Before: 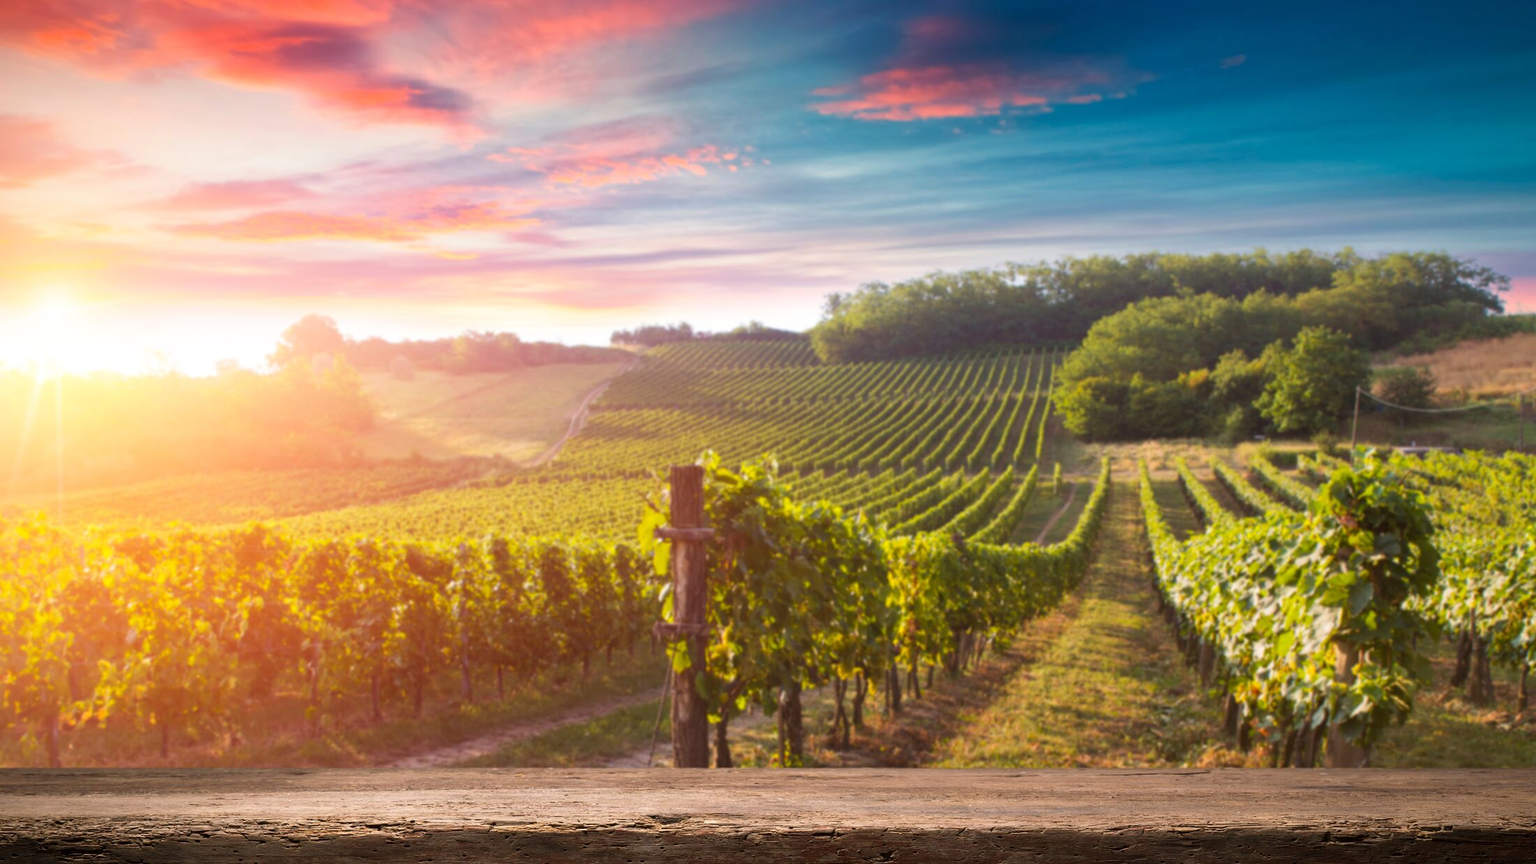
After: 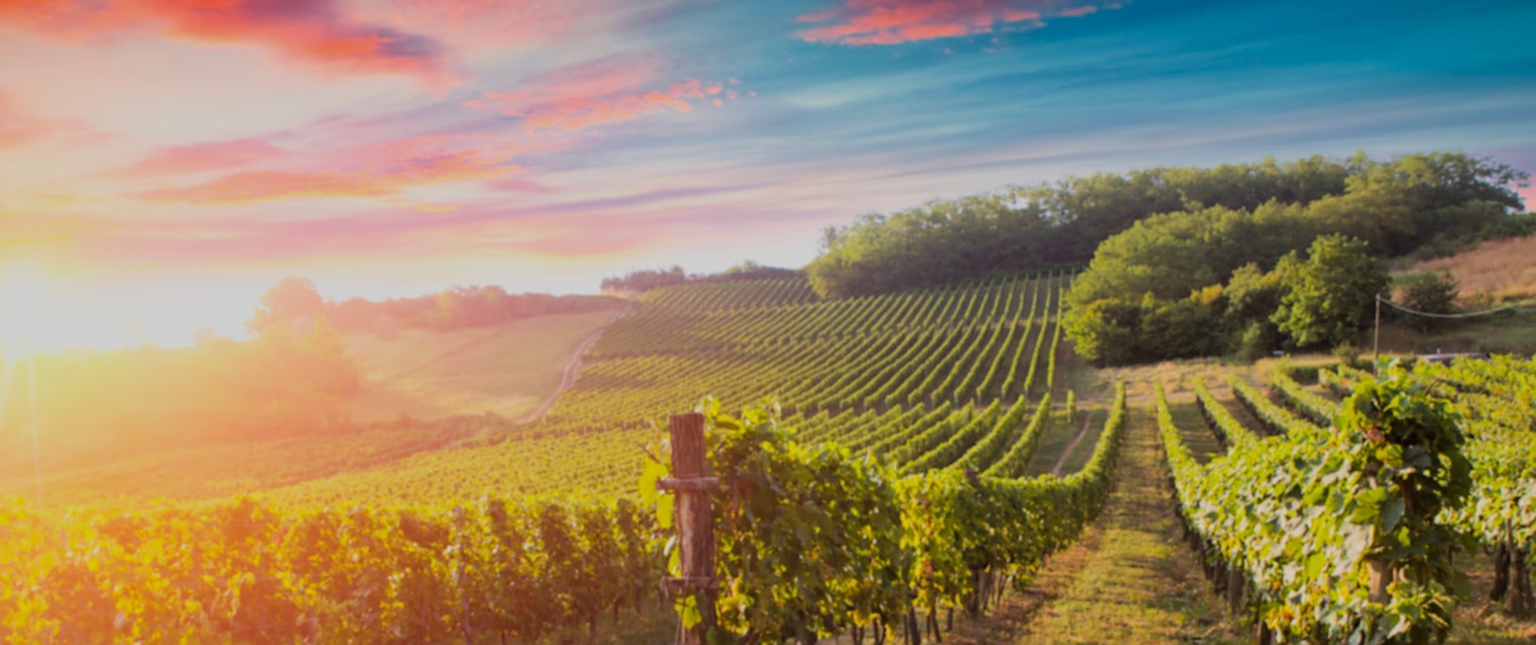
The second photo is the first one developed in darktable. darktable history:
sharpen: on, module defaults
filmic rgb: black relative exposure -7.15 EV, white relative exposure 5.36 EV, hardness 3.02, color science v6 (2022)
crop: top 5.667%, bottom 17.637%
rotate and perspective: rotation -3°, crop left 0.031, crop right 0.968, crop top 0.07, crop bottom 0.93
